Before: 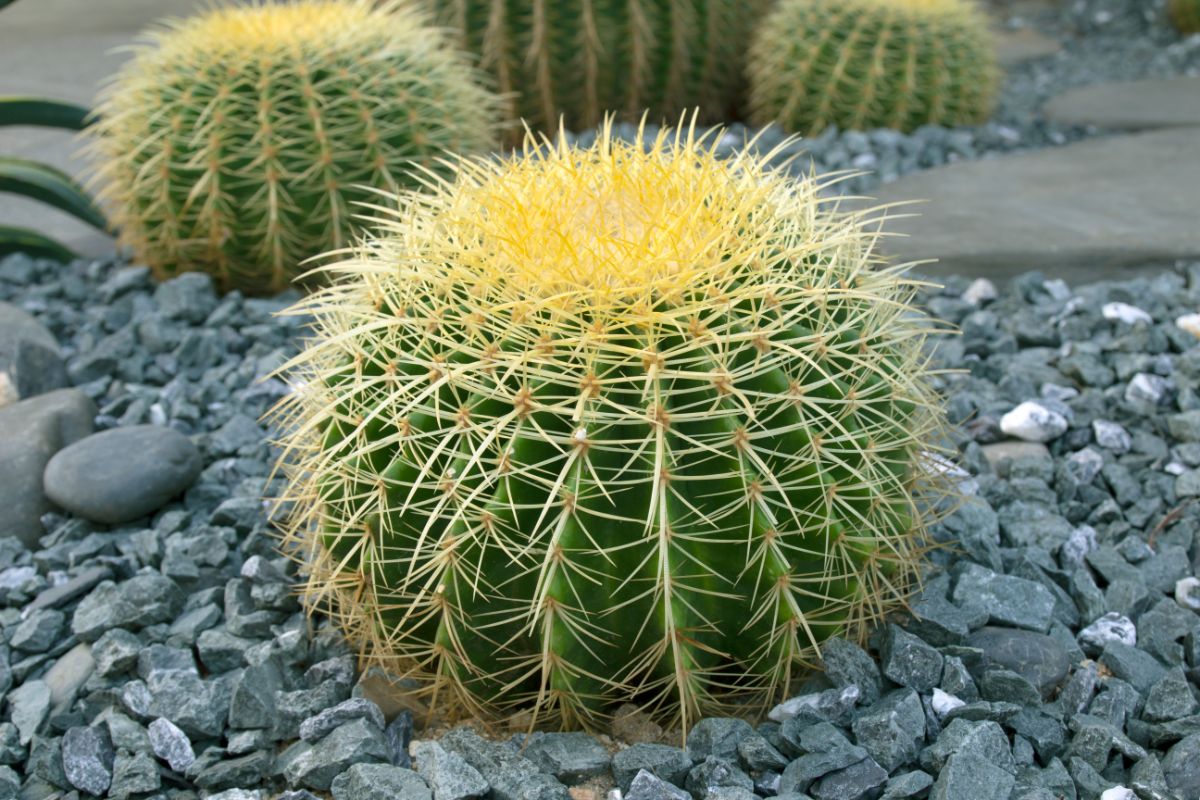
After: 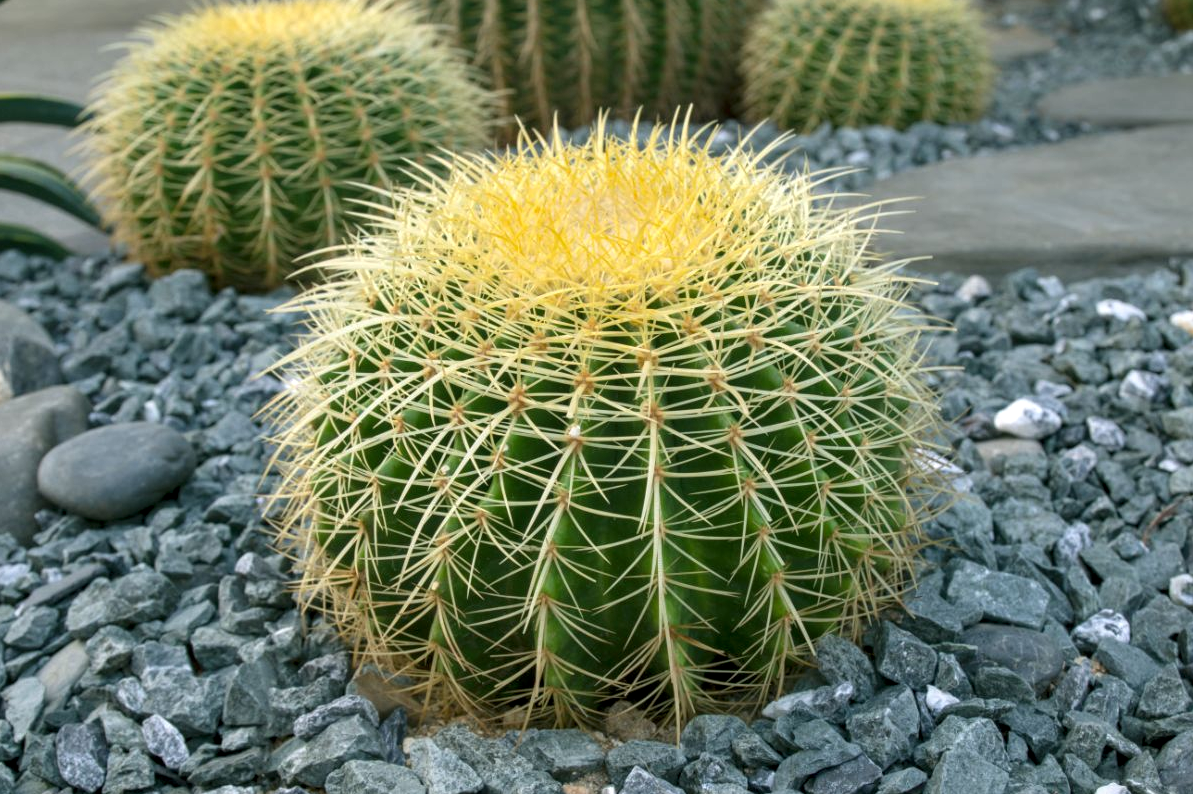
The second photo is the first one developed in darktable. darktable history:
local contrast: on, module defaults
crop and rotate: left 0.552%, top 0.393%, bottom 0.259%
